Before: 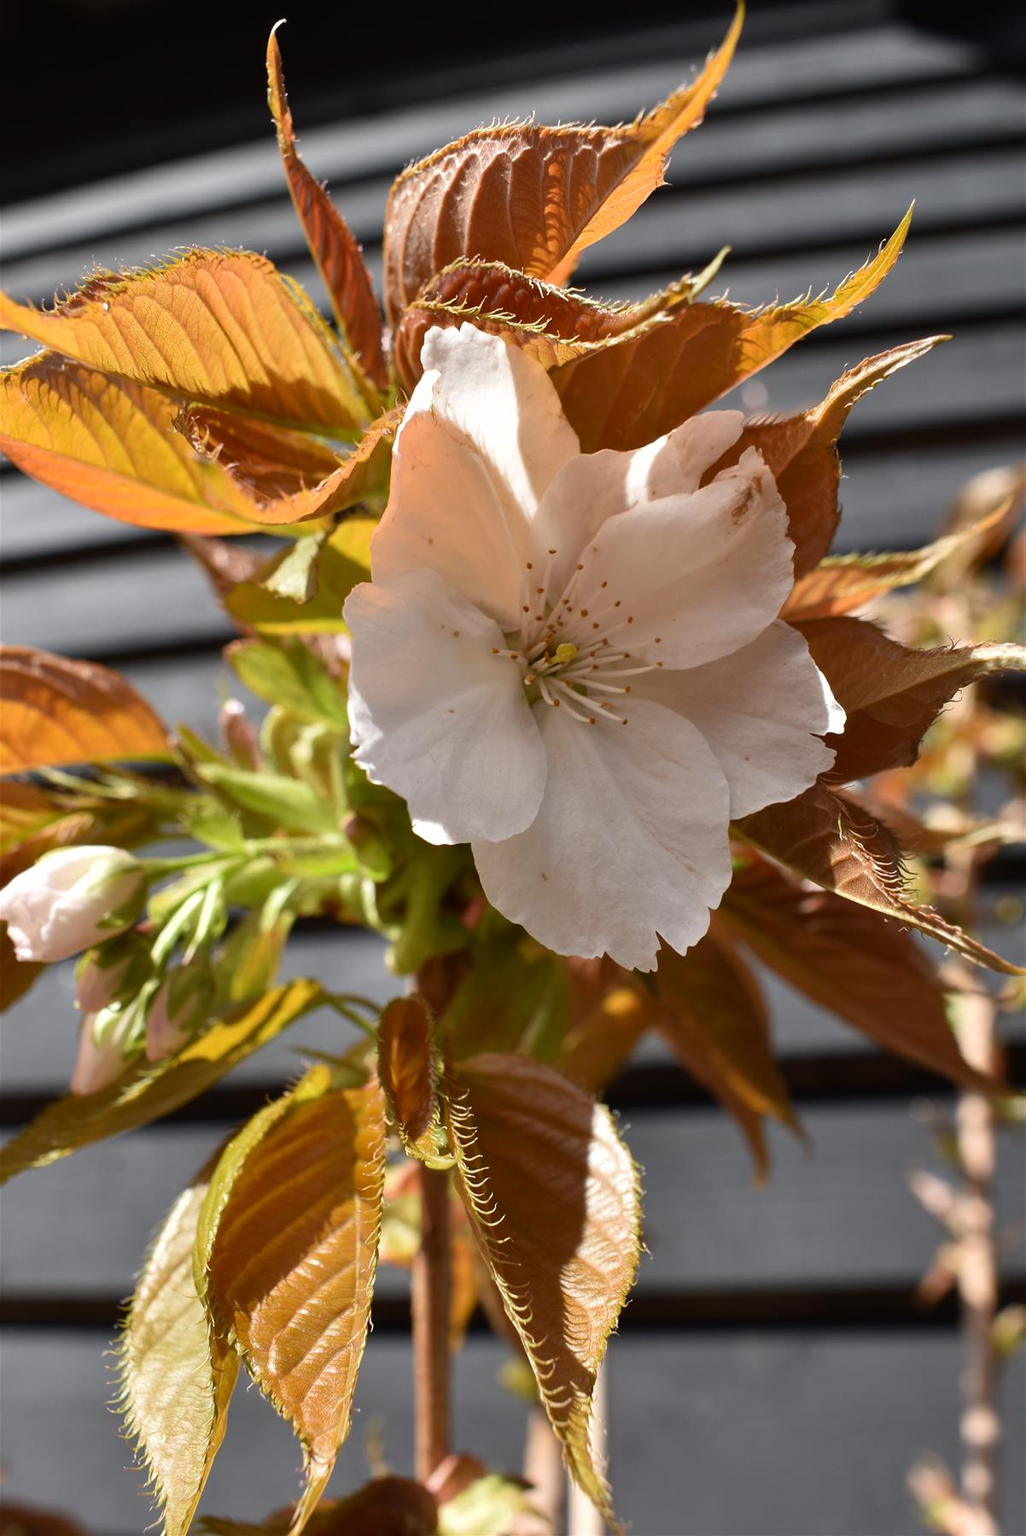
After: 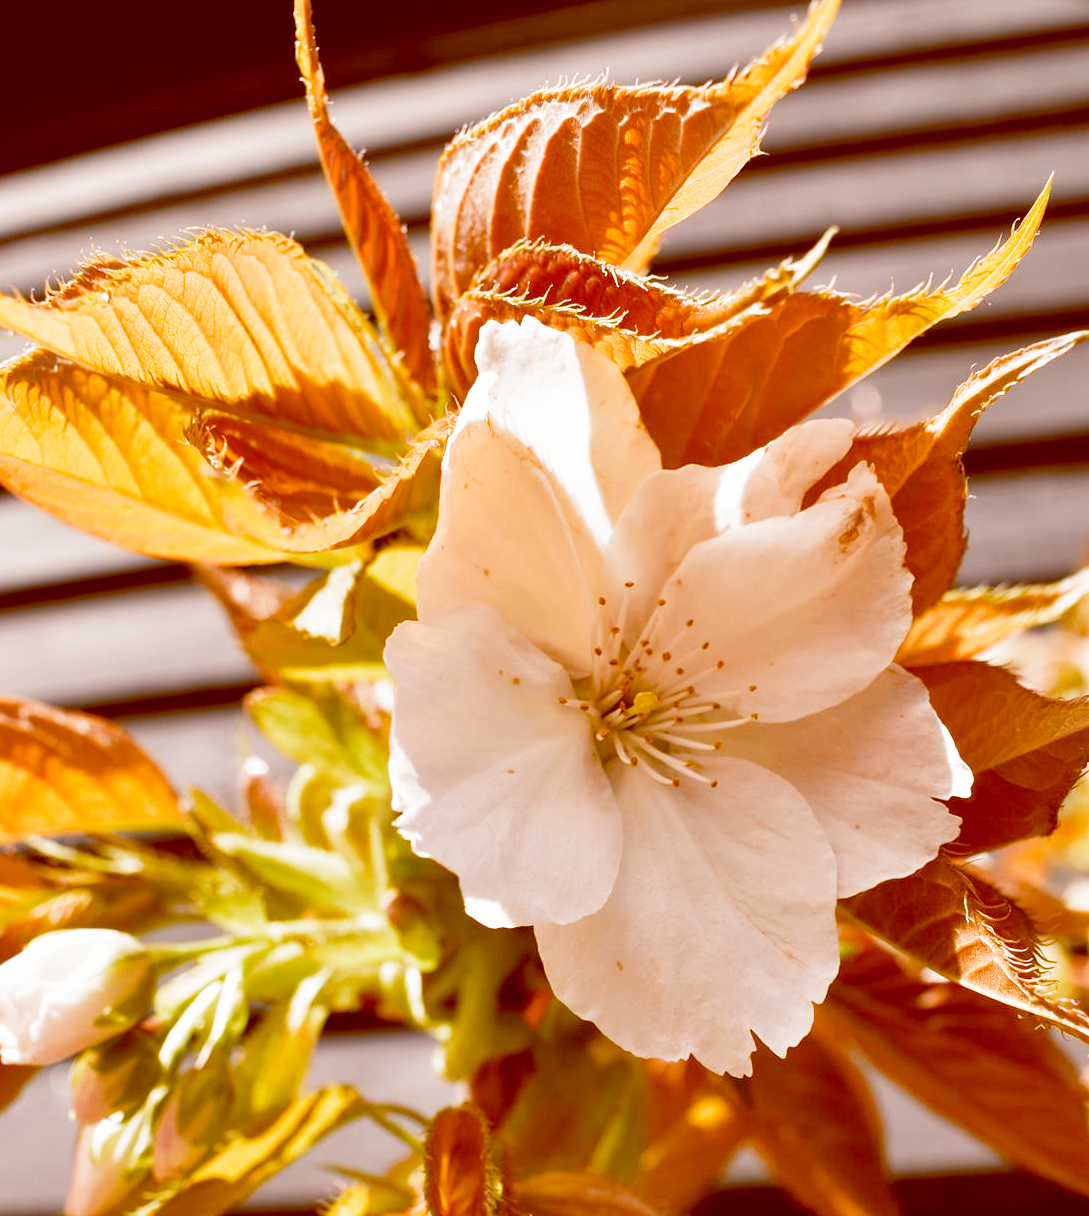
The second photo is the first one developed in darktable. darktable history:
crop: left 1.509%, top 3.452%, right 7.696%, bottom 28.452%
shadows and highlights: radius 125.46, shadows 30.51, highlights -30.51, low approximation 0.01, soften with gaussian
color balance rgb: shadows lift › luminance -5%, shadows lift › chroma 1.1%, shadows lift › hue 219°, power › luminance 10%, power › chroma 2.83%, power › hue 60°, highlights gain › chroma 4.52%, highlights gain › hue 33.33°, saturation formula JzAzBz (2021)
filmic rgb: middle gray luminance 9.23%, black relative exposure -10.55 EV, white relative exposure 3.45 EV, threshold 6 EV, target black luminance 0%, hardness 5.98, latitude 59.69%, contrast 1.087, highlights saturation mix 5%, shadows ↔ highlights balance 29.23%, add noise in highlights 0, preserve chrominance no, color science v3 (2019), use custom middle-gray values true, iterations of high-quality reconstruction 0, contrast in highlights soft, enable highlight reconstruction true
color balance: lift [1, 1.015, 1.004, 0.985], gamma [1, 0.958, 0.971, 1.042], gain [1, 0.956, 0.977, 1.044]
